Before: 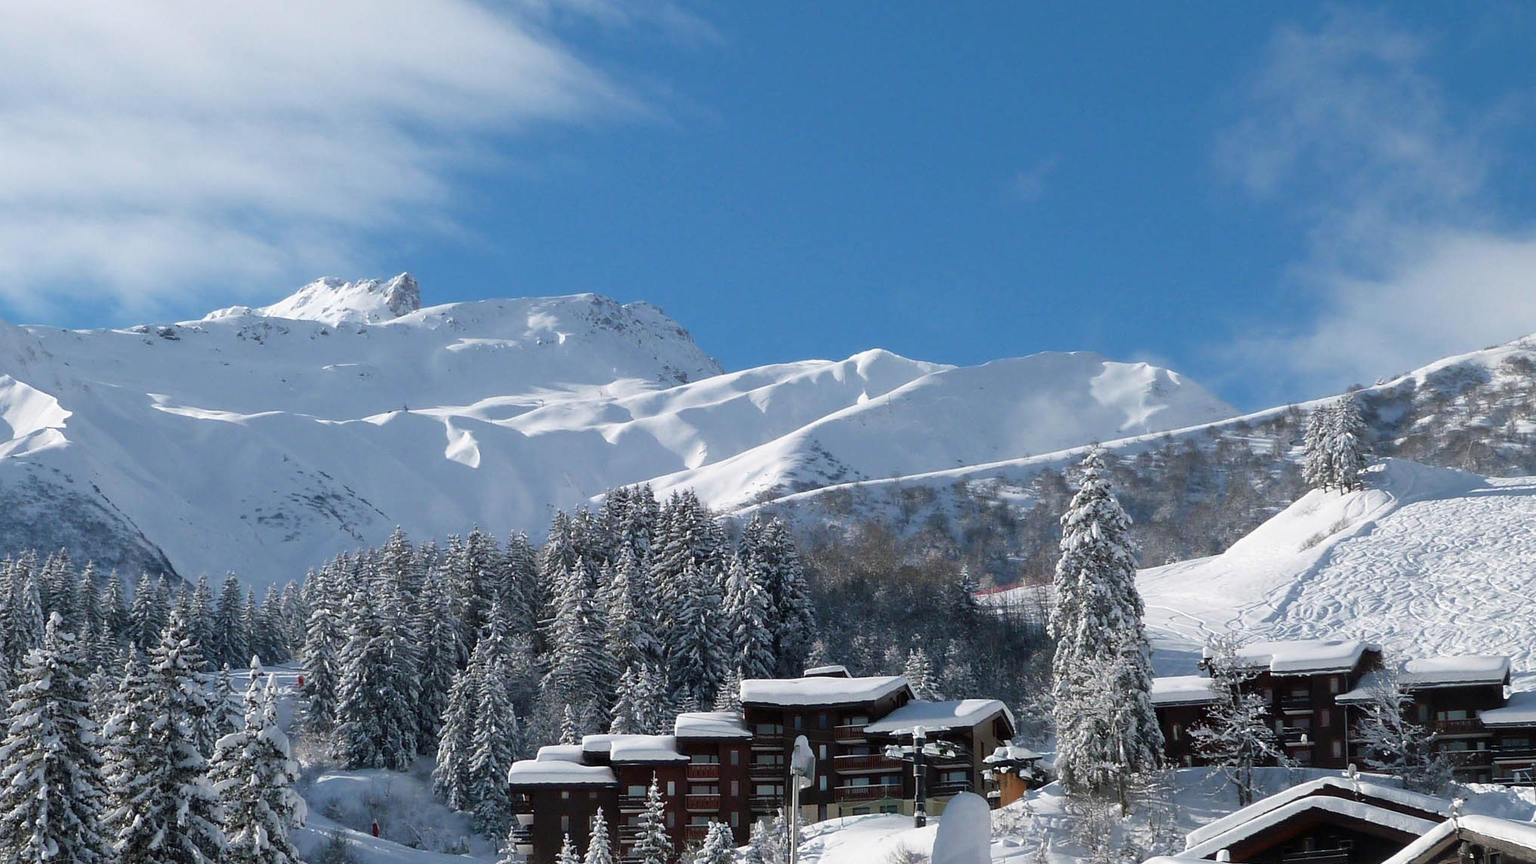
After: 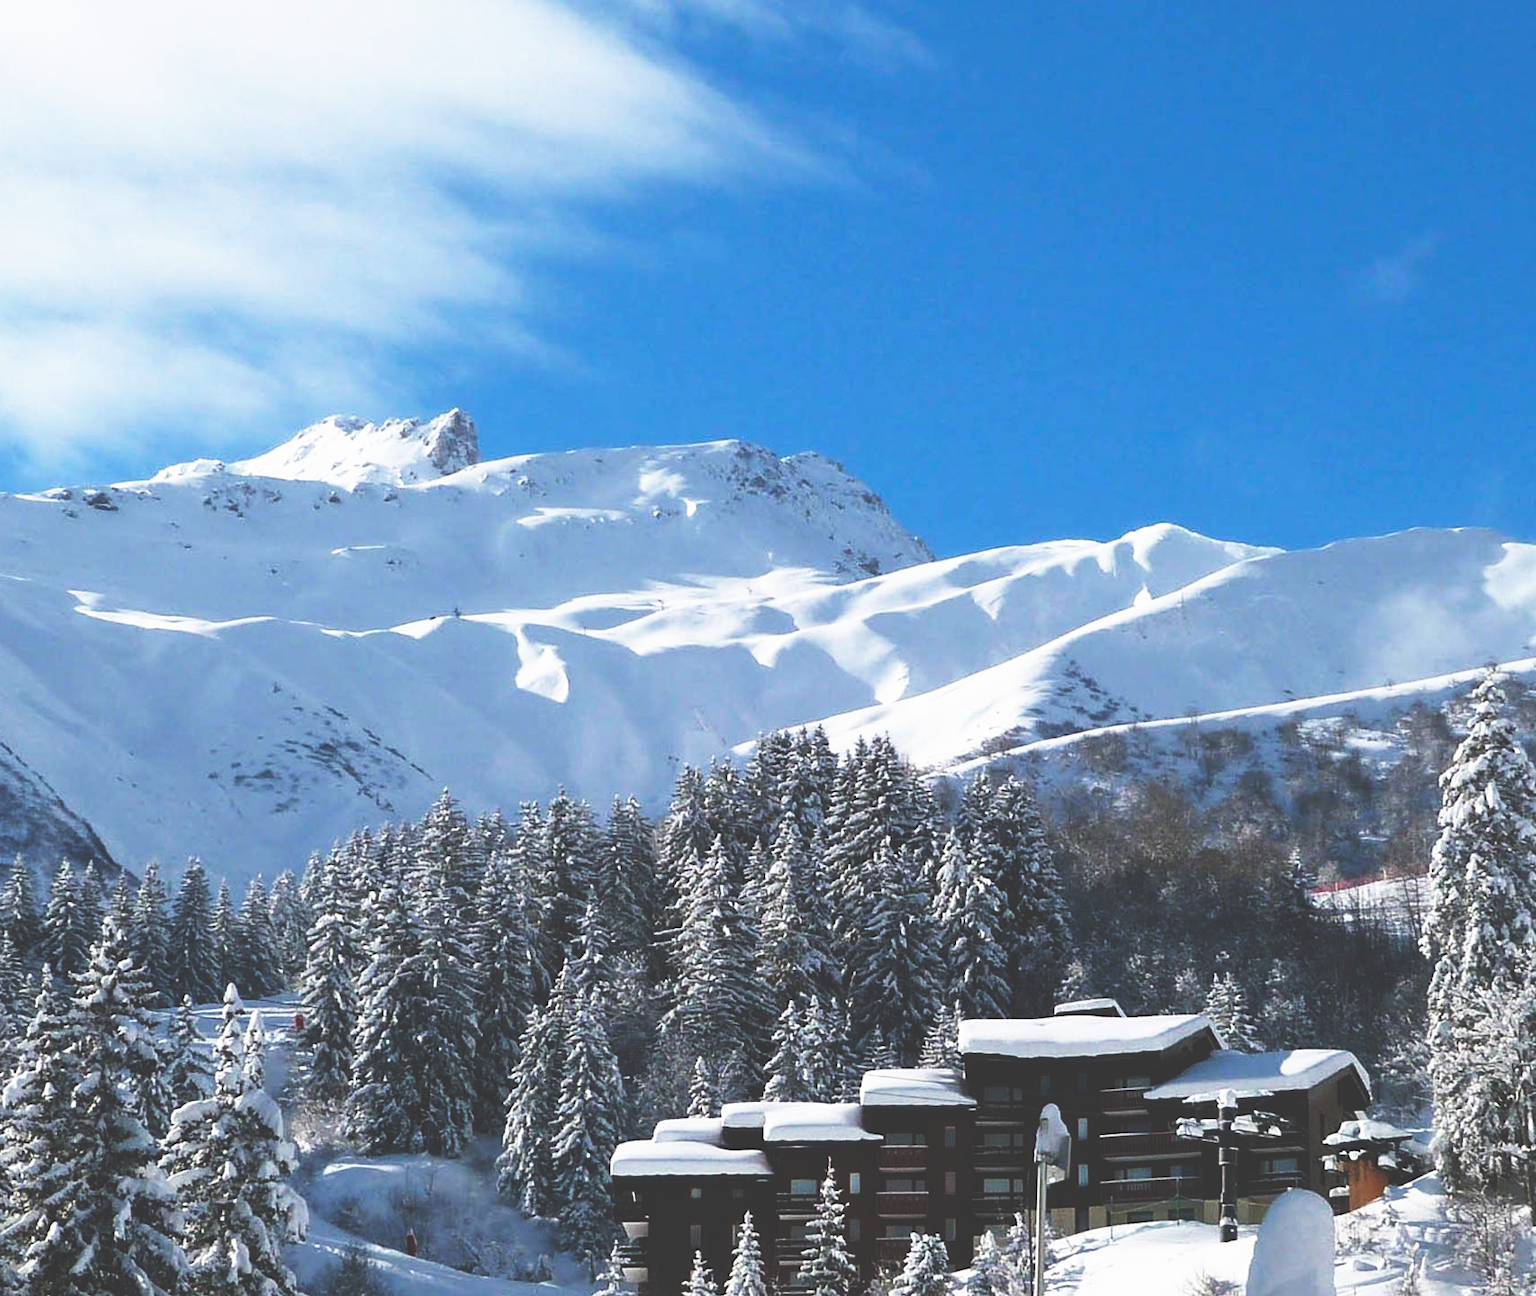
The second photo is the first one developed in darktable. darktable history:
crop and rotate: left 6.617%, right 26.717%
base curve: curves: ch0 [(0, 0.036) (0.007, 0.037) (0.604, 0.887) (1, 1)], preserve colors none
